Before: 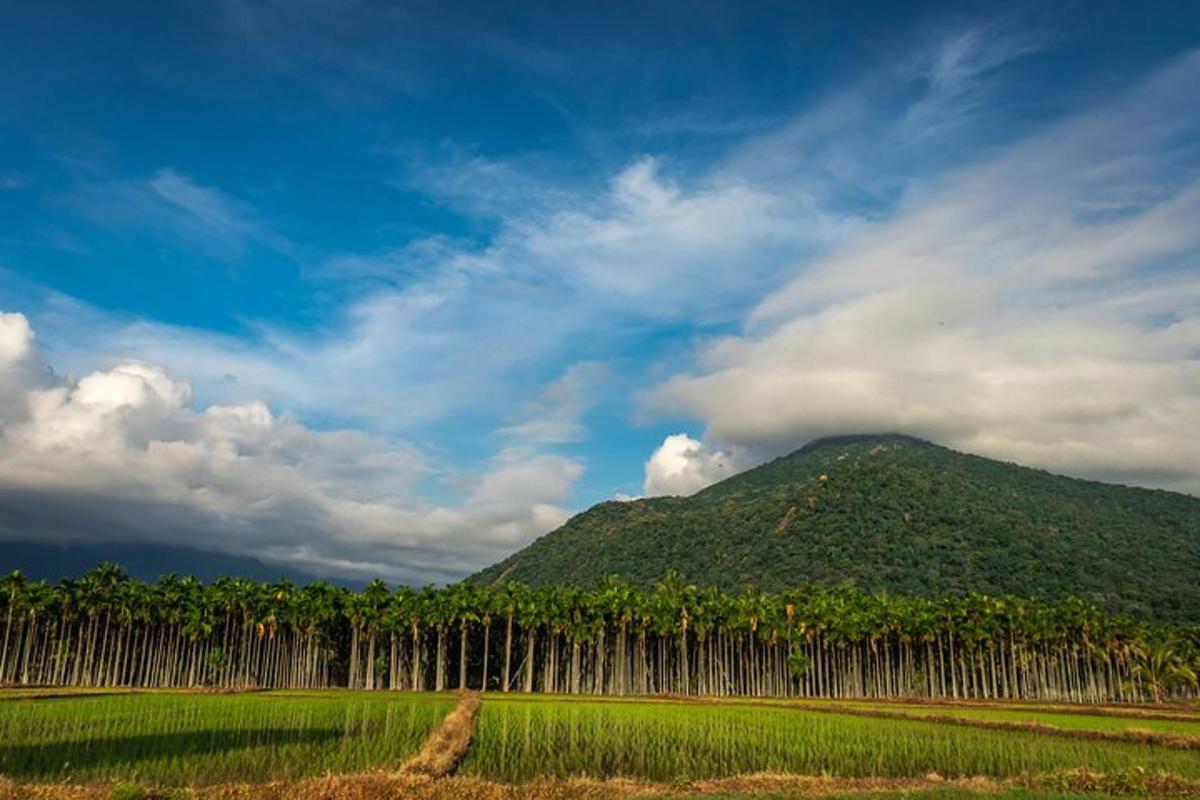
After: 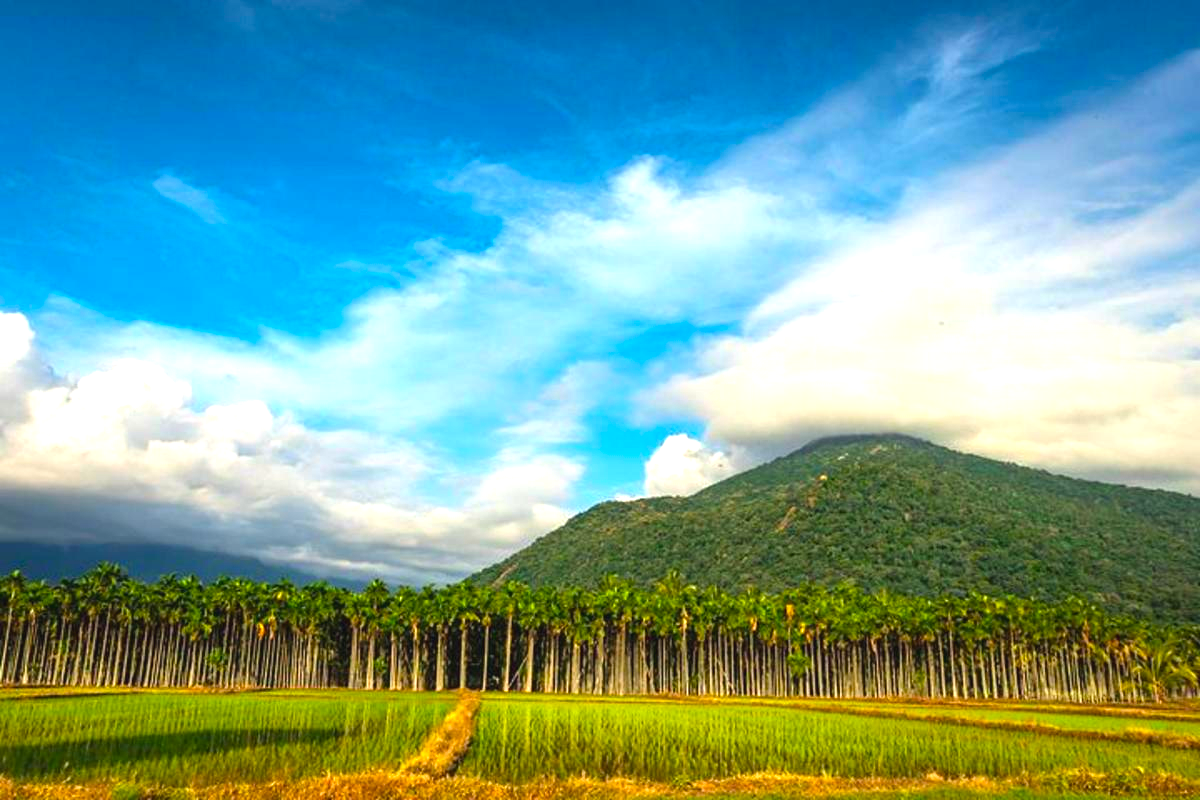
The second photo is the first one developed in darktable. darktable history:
color balance rgb: perceptual saturation grading › global saturation 25.871%, global vibrance 14.261%
exposure: black level correction -0.002, exposure 1.11 EV, compensate exposure bias true, compensate highlight preservation false
color correction: highlights b* 3.02
